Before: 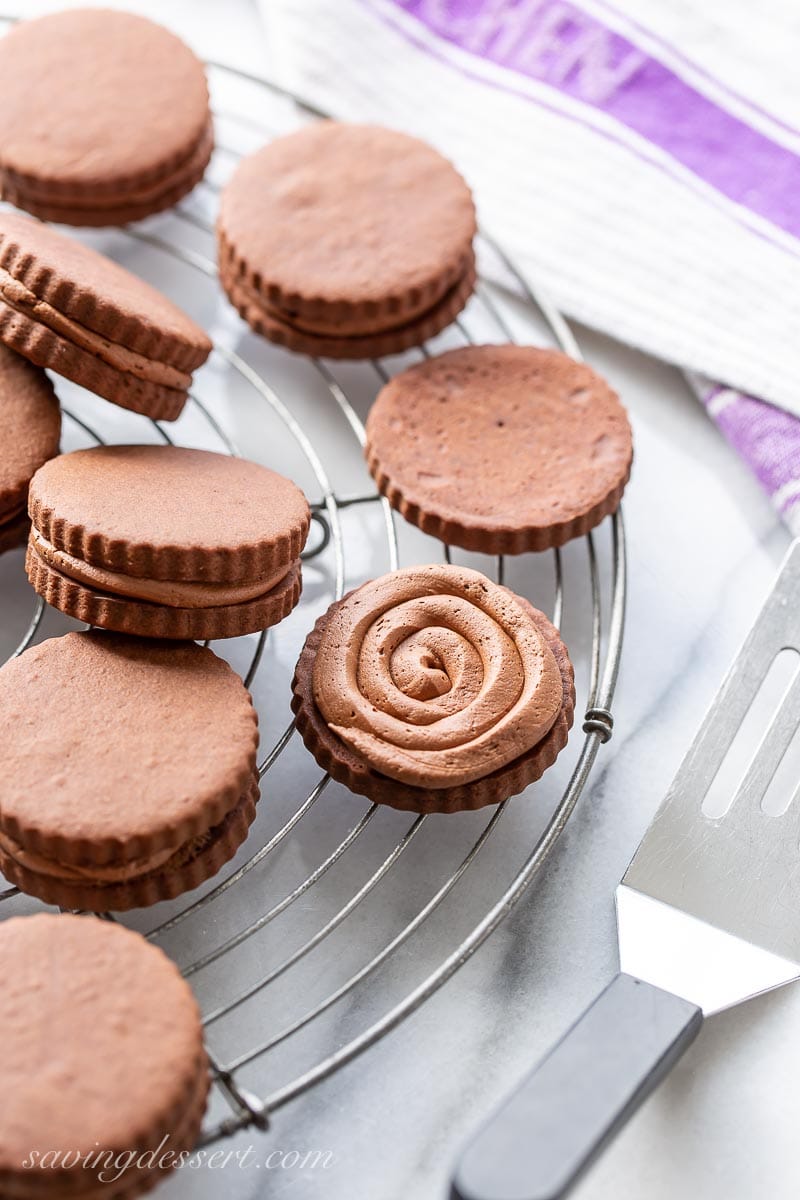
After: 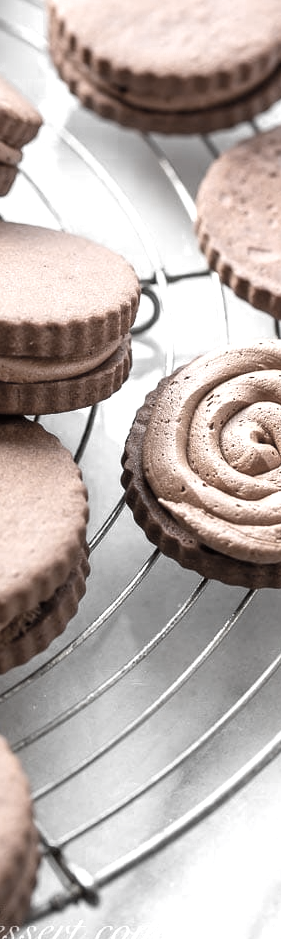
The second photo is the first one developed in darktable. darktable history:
crop and rotate: left 21.39%, top 18.786%, right 43.474%, bottom 2.964%
exposure: exposure 0.518 EV, compensate highlight preservation false
color zones: curves: ch0 [(0, 0.613) (0.01, 0.613) (0.245, 0.448) (0.498, 0.529) (0.642, 0.665) (0.879, 0.777) (0.99, 0.613)]; ch1 [(0, 0.035) (0.121, 0.189) (0.259, 0.197) (0.415, 0.061) (0.589, 0.022) (0.732, 0.022) (0.857, 0.026) (0.991, 0.053)]
